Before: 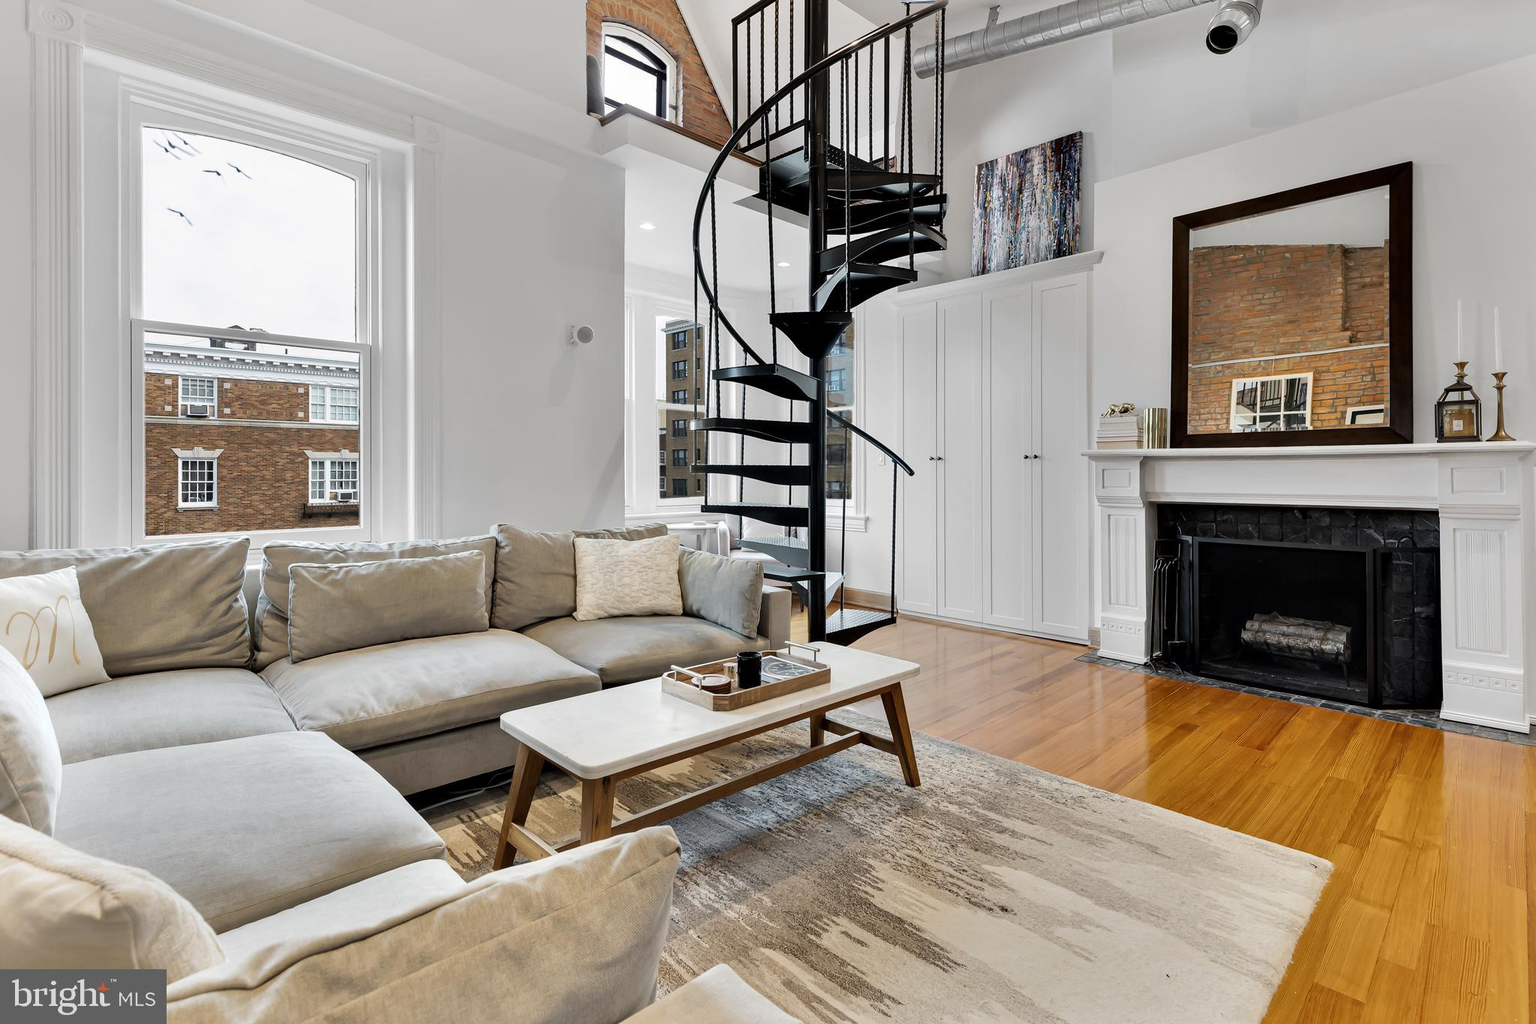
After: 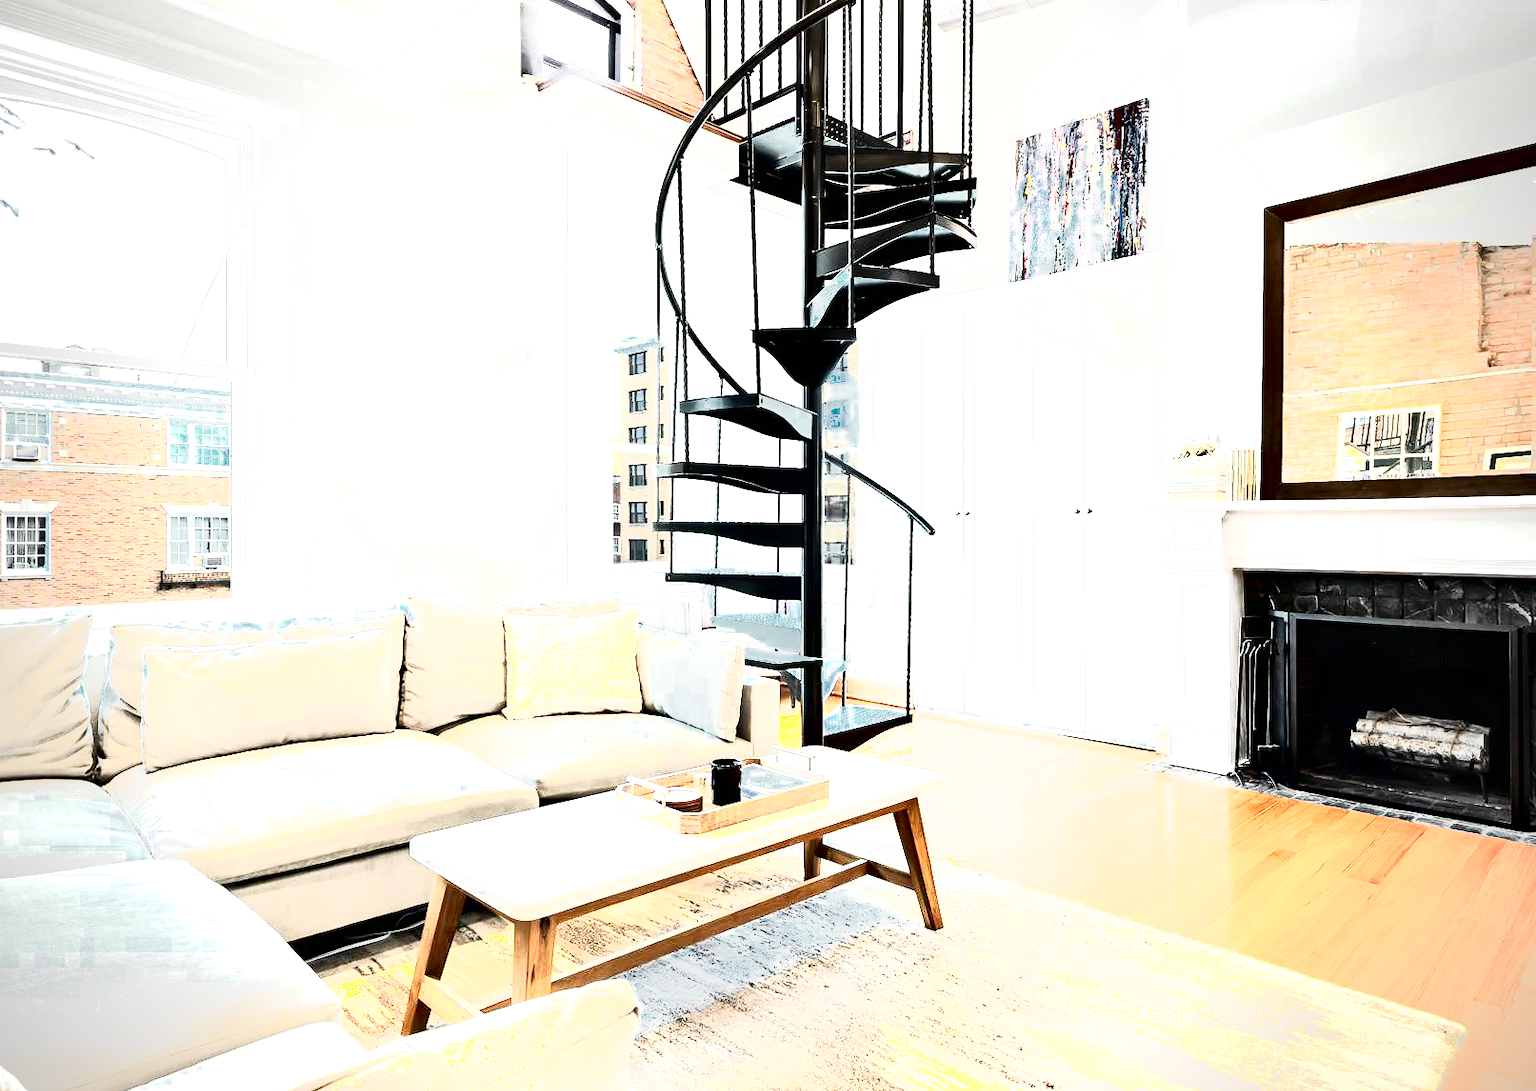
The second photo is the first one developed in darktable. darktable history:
shadows and highlights: shadows -62.2, white point adjustment -5.38, highlights 62.2
crop: left 11.573%, top 5.332%, right 9.594%, bottom 10.7%
exposure: black level correction 0, exposure 1.922 EV, compensate highlight preservation false
vignetting: unbound false
color zones: curves: ch0 [(0, 0.497) (0.143, 0.5) (0.286, 0.5) (0.429, 0.483) (0.571, 0.116) (0.714, -0.006) (0.857, 0.28) (1, 0.497)]
tone curve: curves: ch0 [(0, 0.012) (0.031, 0.02) (0.12, 0.083) (0.193, 0.171) (0.277, 0.279) (0.45, 0.52) (0.568, 0.676) (0.678, 0.777) (0.875, 0.92) (1, 0.965)]; ch1 [(0, 0) (0.243, 0.245) (0.402, 0.41) (0.493, 0.486) (0.508, 0.507) (0.531, 0.53) (0.551, 0.564) (0.646, 0.672) (0.694, 0.732) (1, 1)]; ch2 [(0, 0) (0.249, 0.216) (0.356, 0.343) (0.424, 0.442) (0.476, 0.482) (0.498, 0.502) (0.517, 0.517) (0.532, 0.545) (0.562, 0.575) (0.614, 0.644) (0.706, 0.748) (0.808, 0.809) (0.991, 0.968)], color space Lab, independent channels, preserve colors none
